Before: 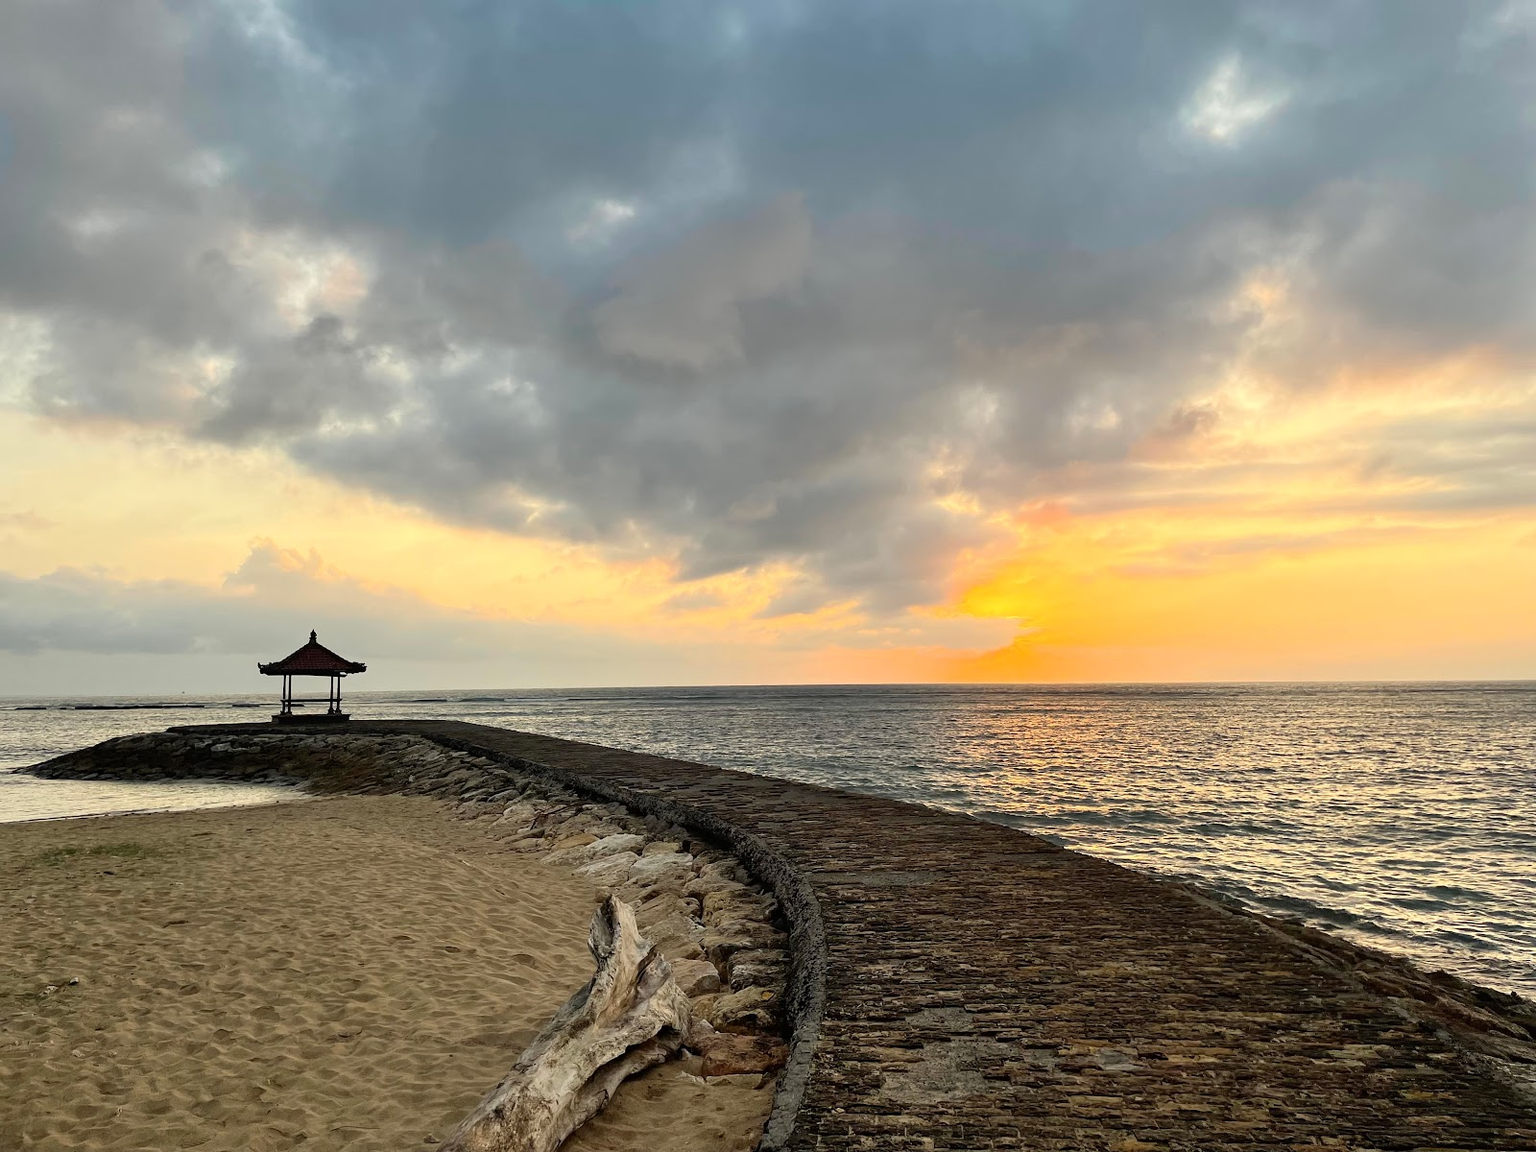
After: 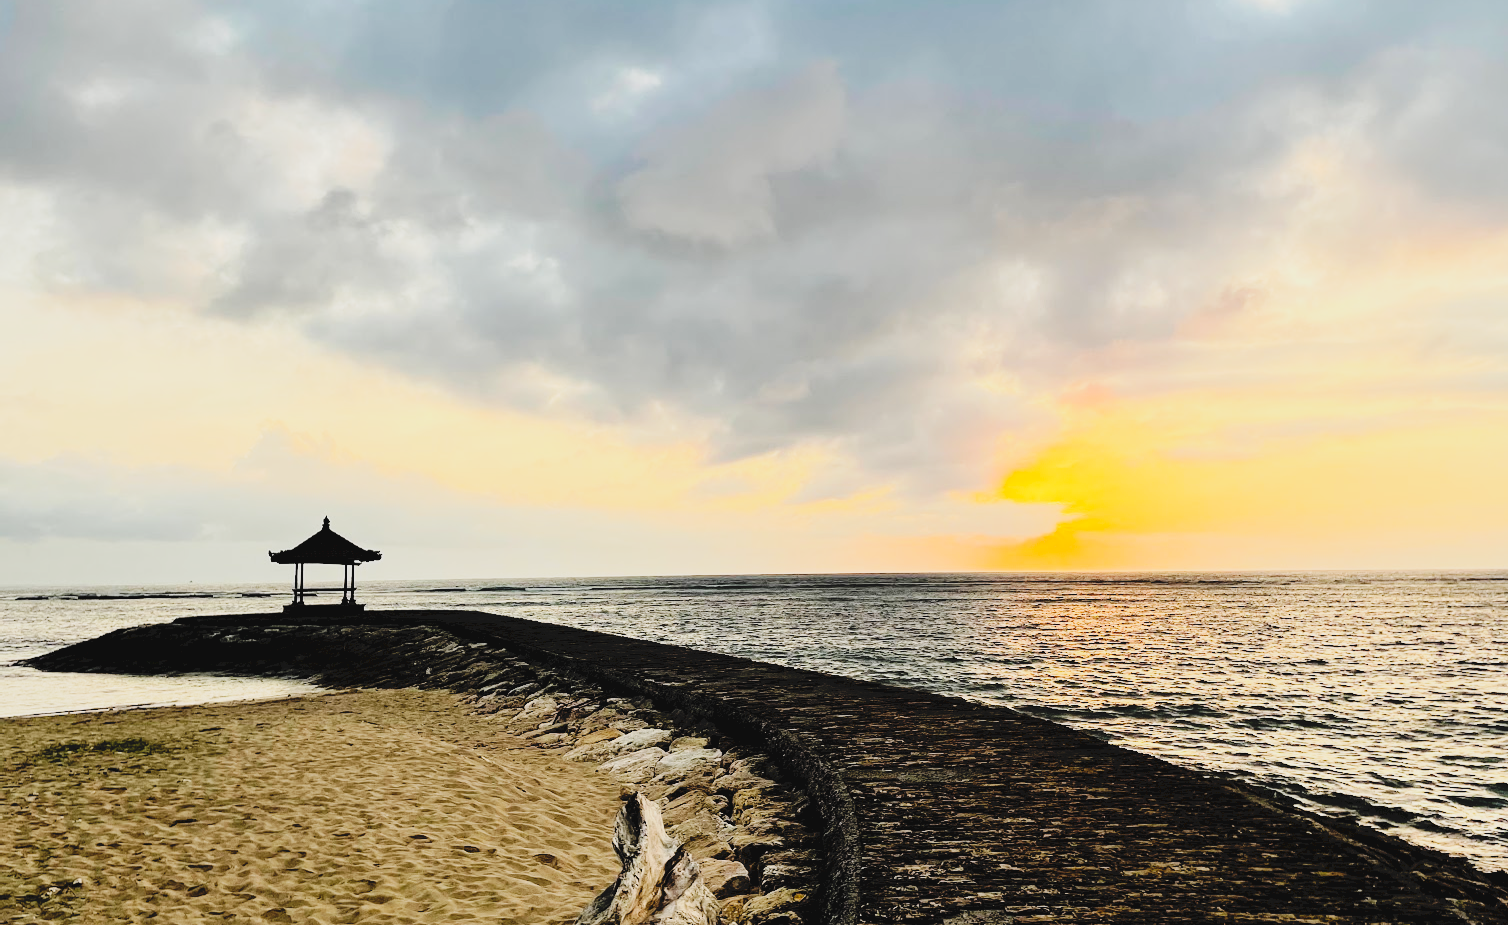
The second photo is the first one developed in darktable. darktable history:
rgb levels: levels [[0.013, 0.434, 0.89], [0, 0.5, 1], [0, 0.5, 1]]
crop and rotate: angle 0.03°, top 11.643%, right 5.651%, bottom 11.189%
tone curve: curves: ch0 [(0, 0) (0.003, 0.075) (0.011, 0.079) (0.025, 0.079) (0.044, 0.082) (0.069, 0.085) (0.1, 0.089) (0.136, 0.096) (0.177, 0.105) (0.224, 0.14) (0.277, 0.202) (0.335, 0.304) (0.399, 0.417) (0.468, 0.521) (0.543, 0.636) (0.623, 0.726) (0.709, 0.801) (0.801, 0.878) (0.898, 0.927) (1, 1)], preserve colors none
filmic rgb: black relative exposure -5 EV, hardness 2.88, contrast 1.3
